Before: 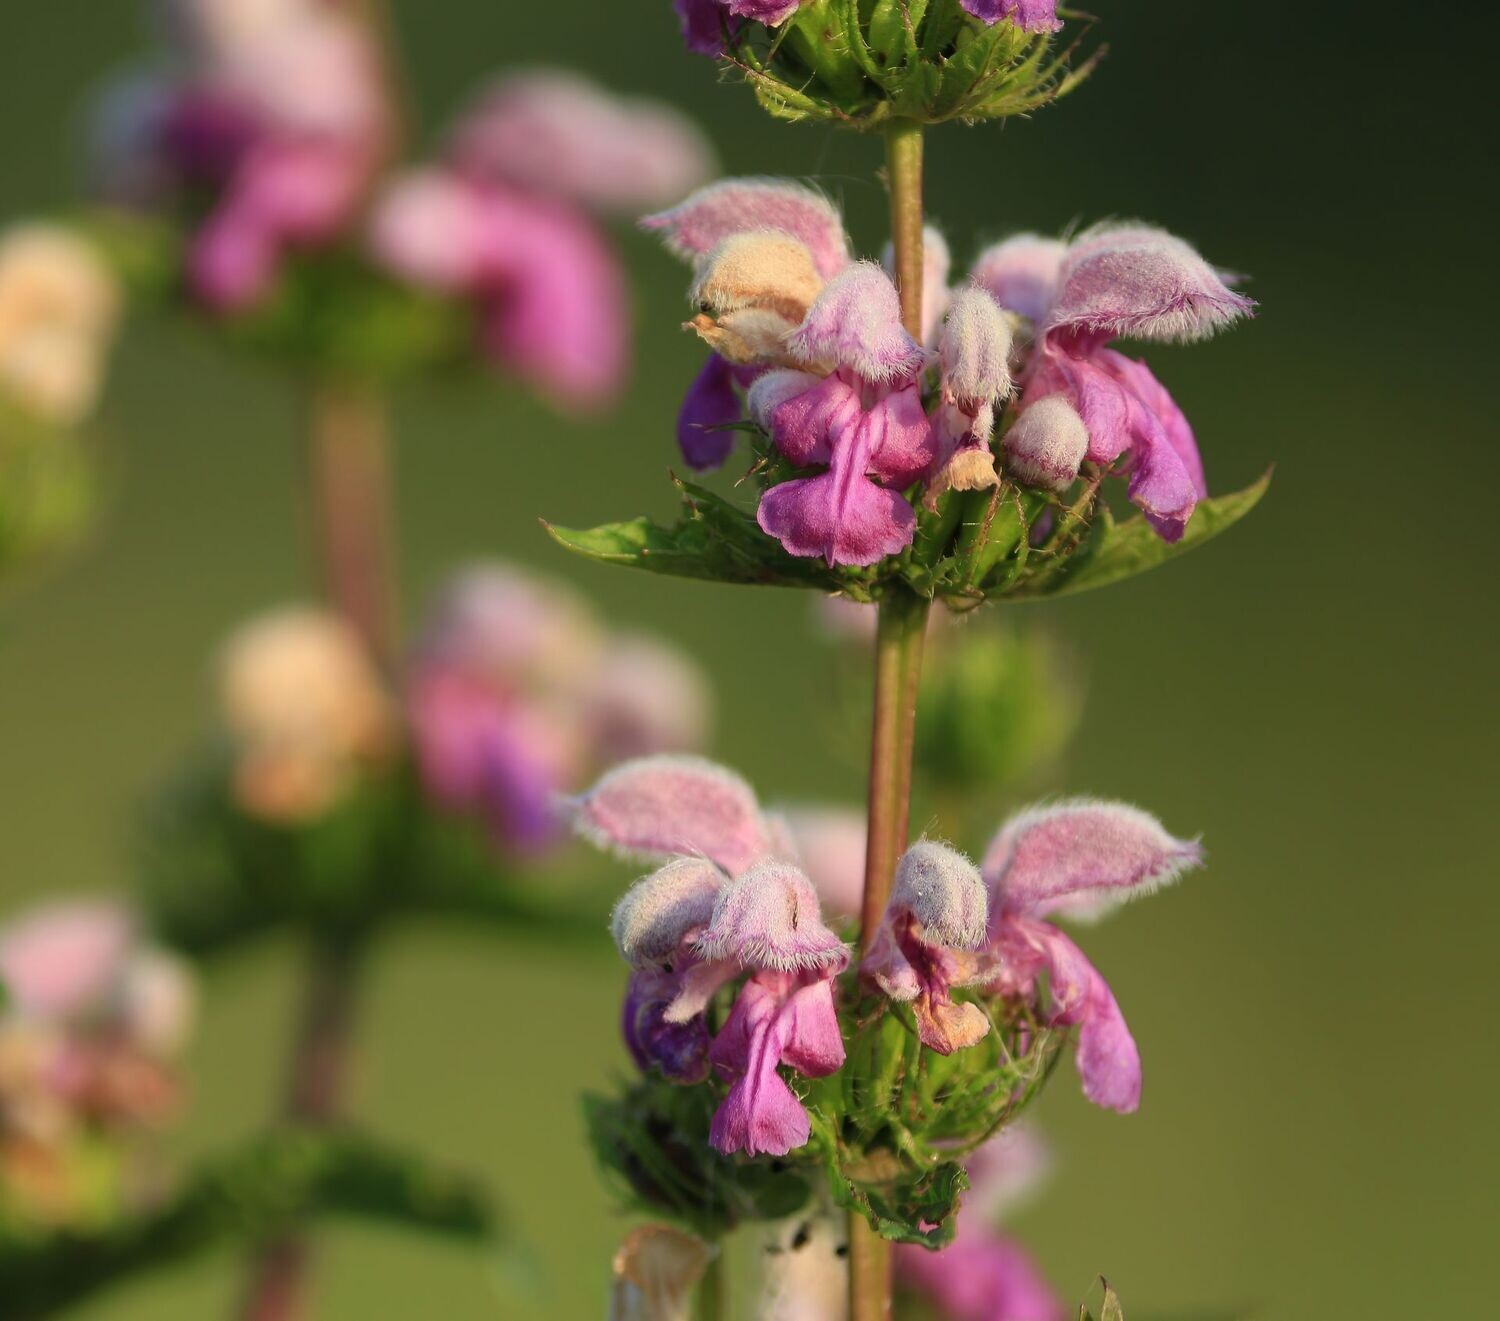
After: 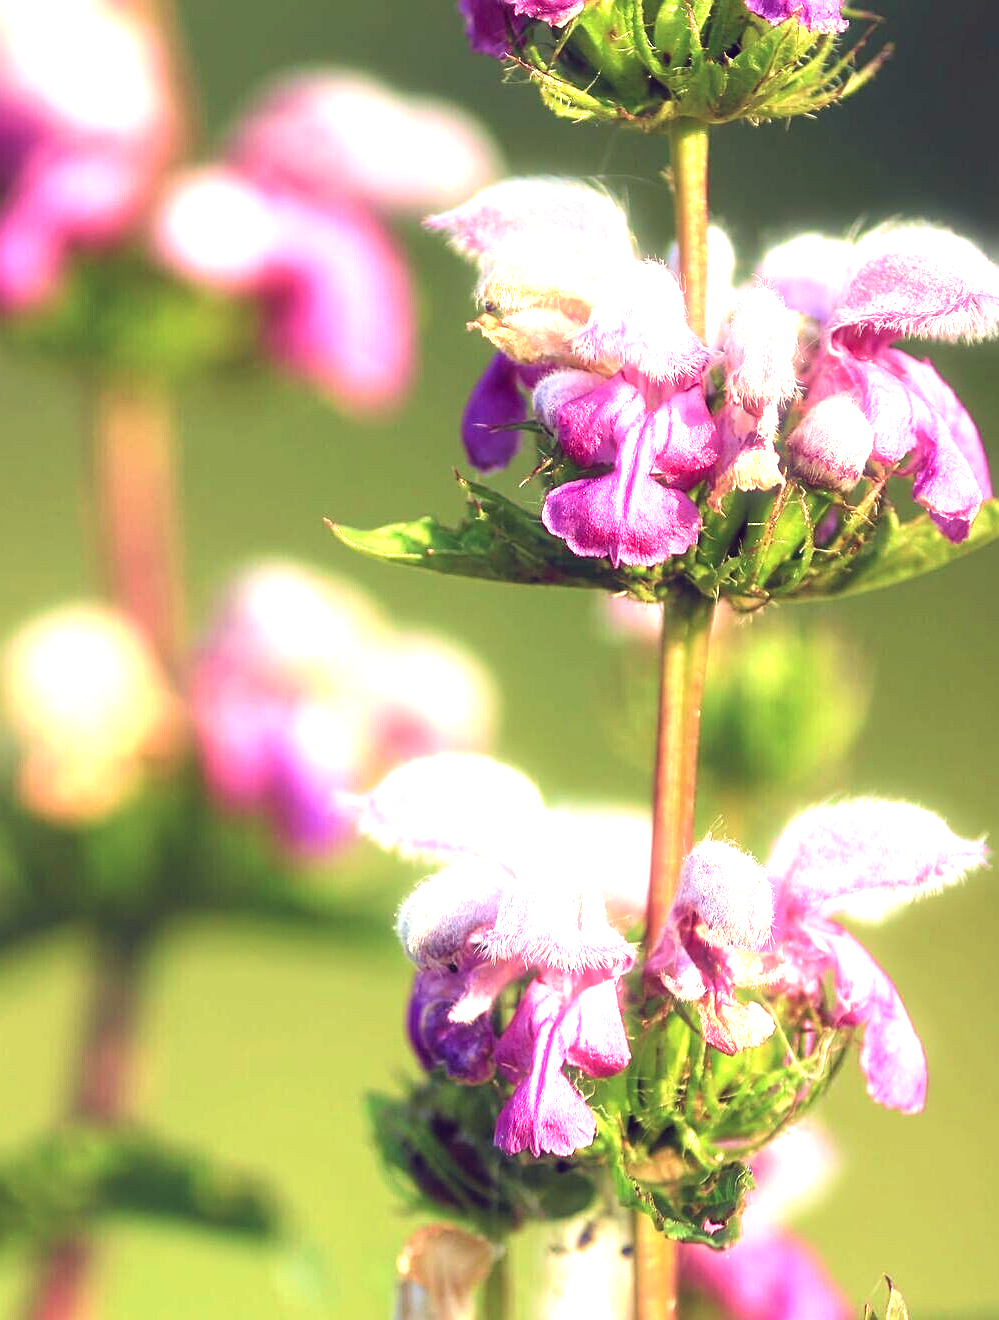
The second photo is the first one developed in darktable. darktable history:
color balance: lift [1.001, 0.997, 0.99, 1.01], gamma [1.007, 1, 0.975, 1.025], gain [1, 1.065, 1.052, 0.935], contrast 13.25%
crop and rotate: left 14.436%, right 18.898%
sharpen: on, module defaults
exposure: black level correction 0, exposure 1.5 EV, compensate exposure bias true, compensate highlight preservation false
bloom: size 3%, threshold 100%, strength 0%
color calibration: illuminant as shot in camera, x 0.358, y 0.373, temperature 4628.91 K
velvia: on, module defaults
